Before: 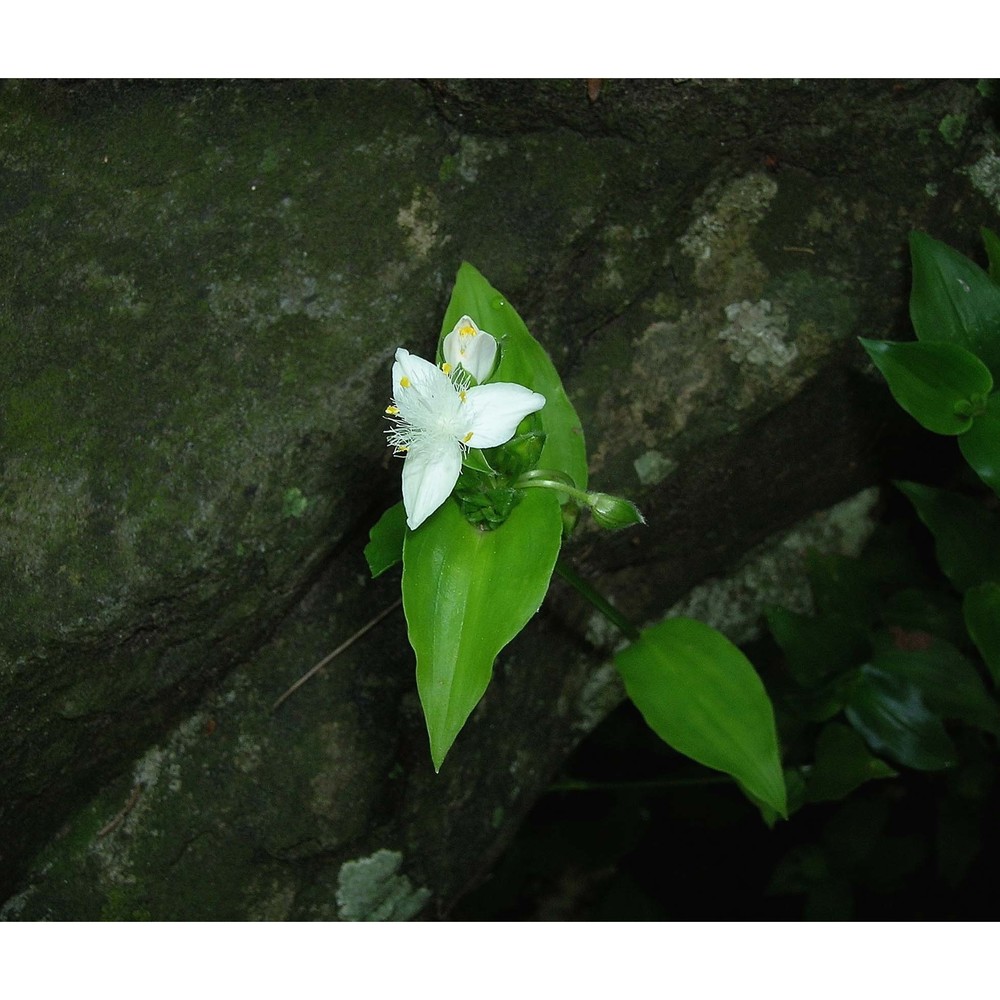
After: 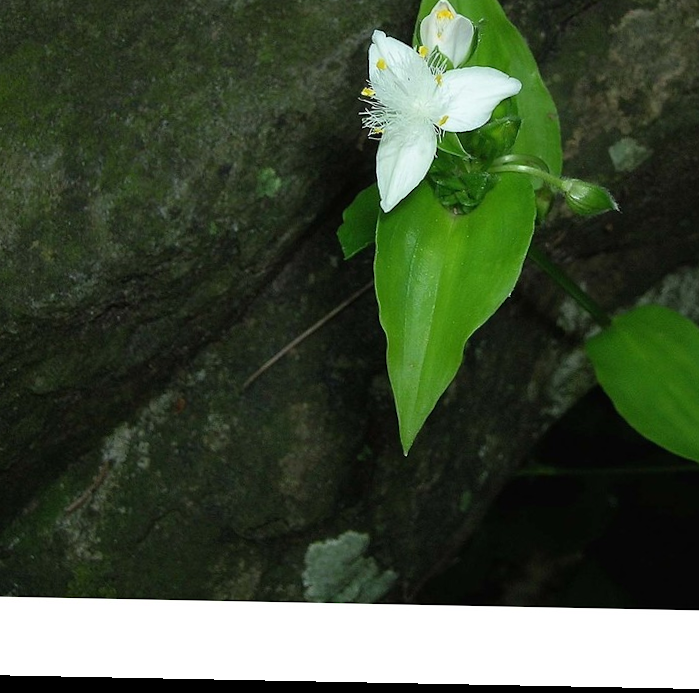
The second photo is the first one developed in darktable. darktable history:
crop and rotate: angle -1.12°, left 3.547%, top 31.983%, right 27.88%
